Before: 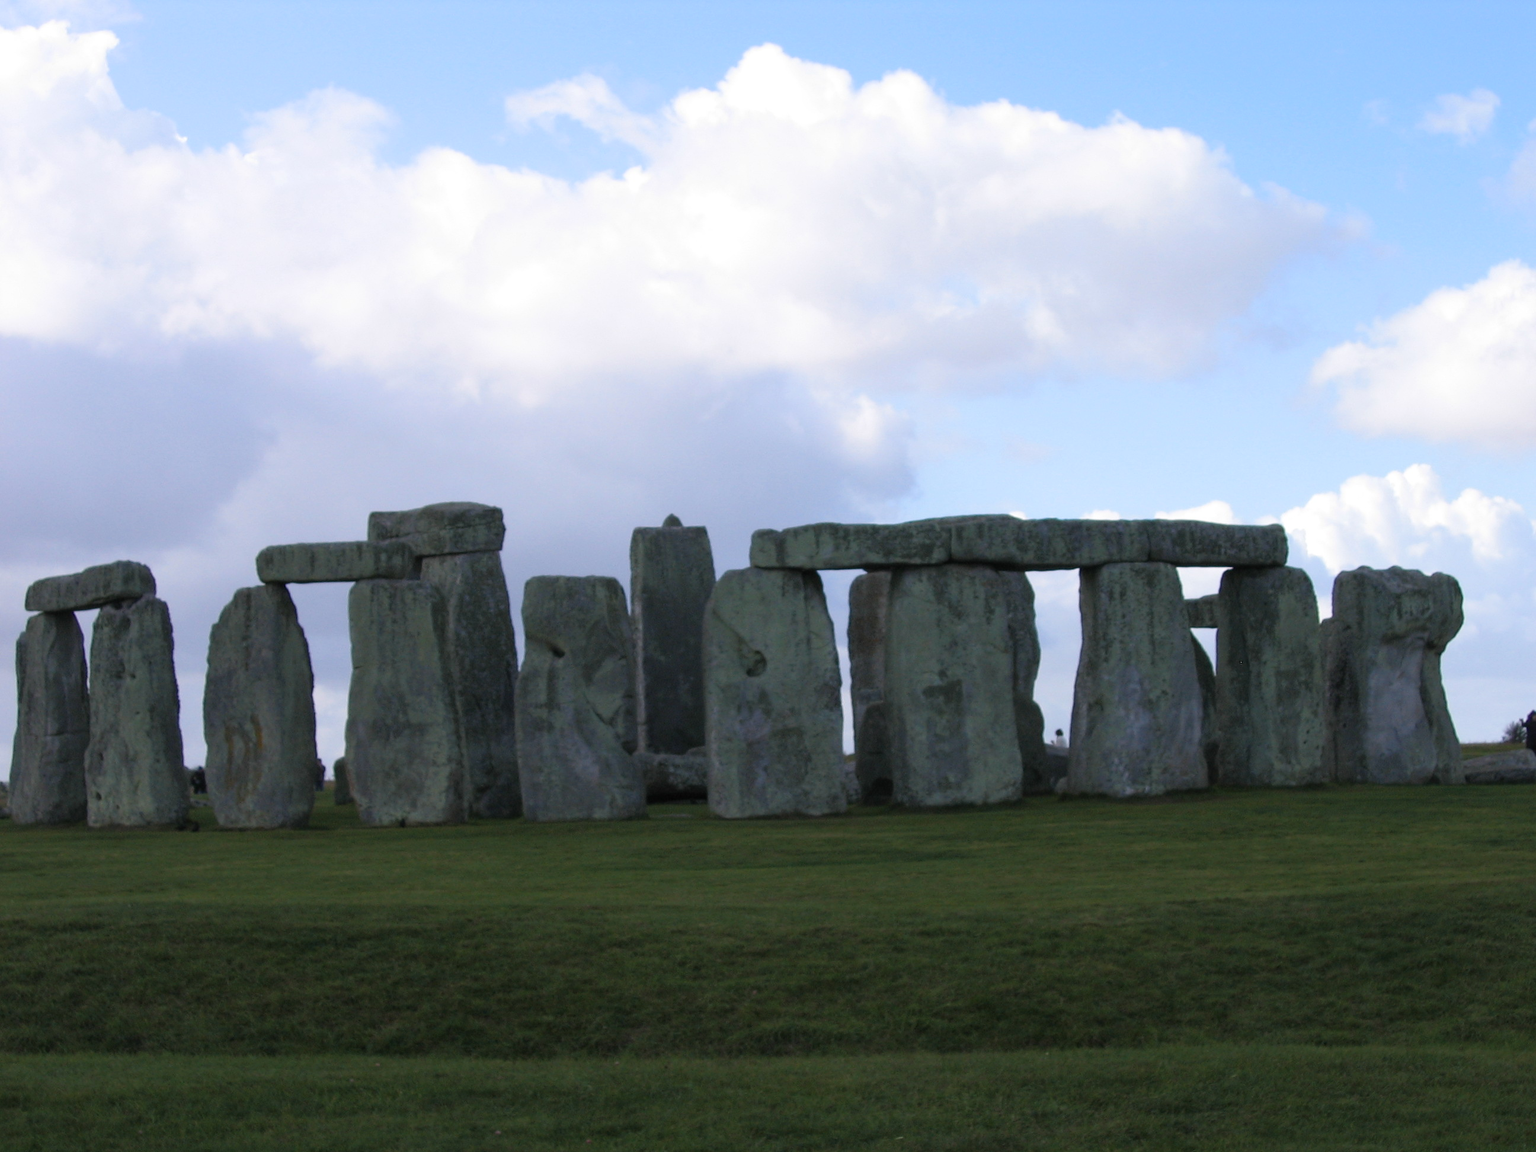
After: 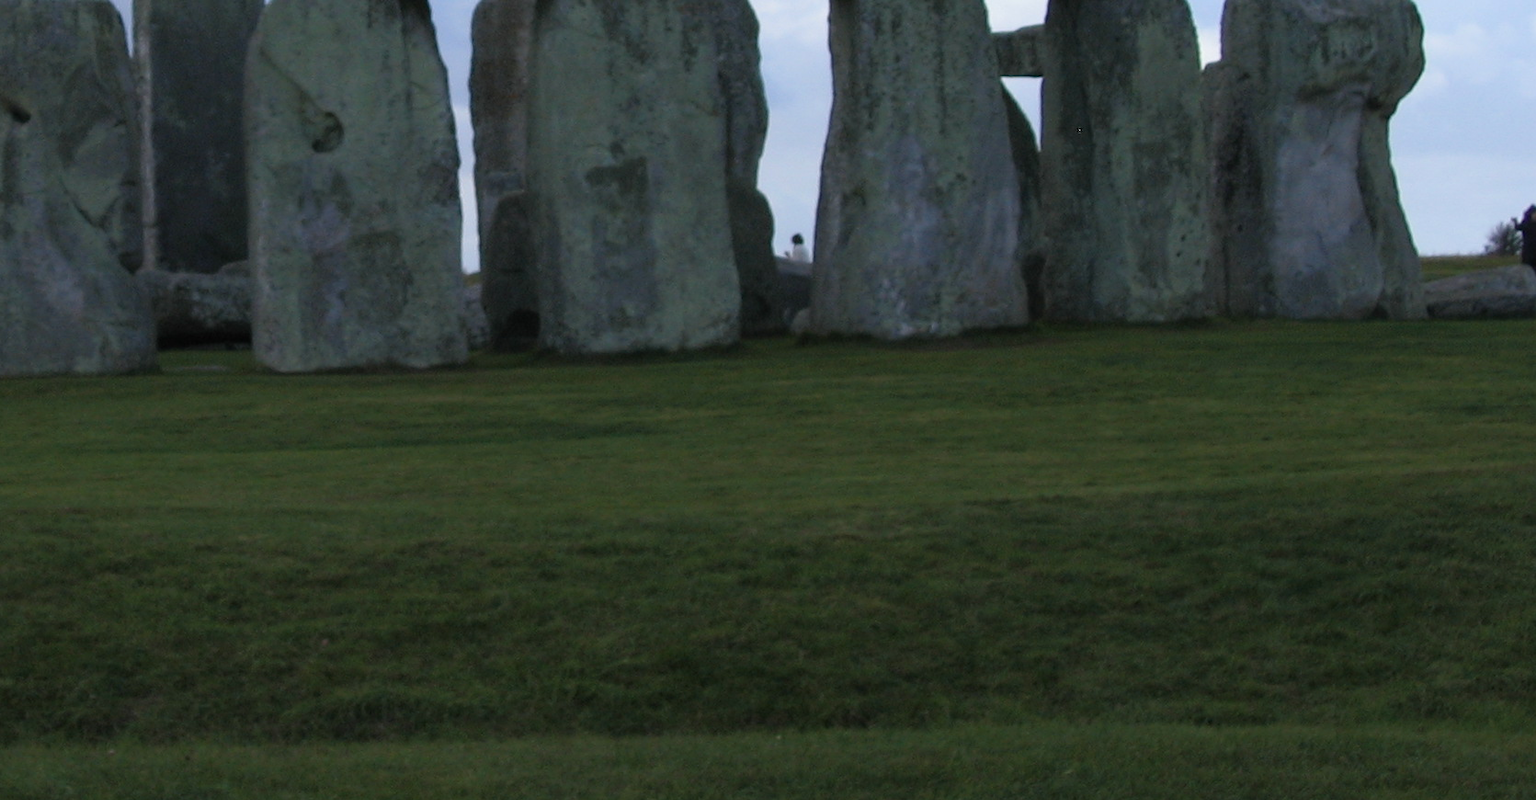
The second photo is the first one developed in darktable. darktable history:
crop and rotate: left 35.509%, top 50.238%, bottom 4.934%
white balance: red 0.978, blue 0.999
exposure: exposure -0.04 EV, compensate highlight preservation false
